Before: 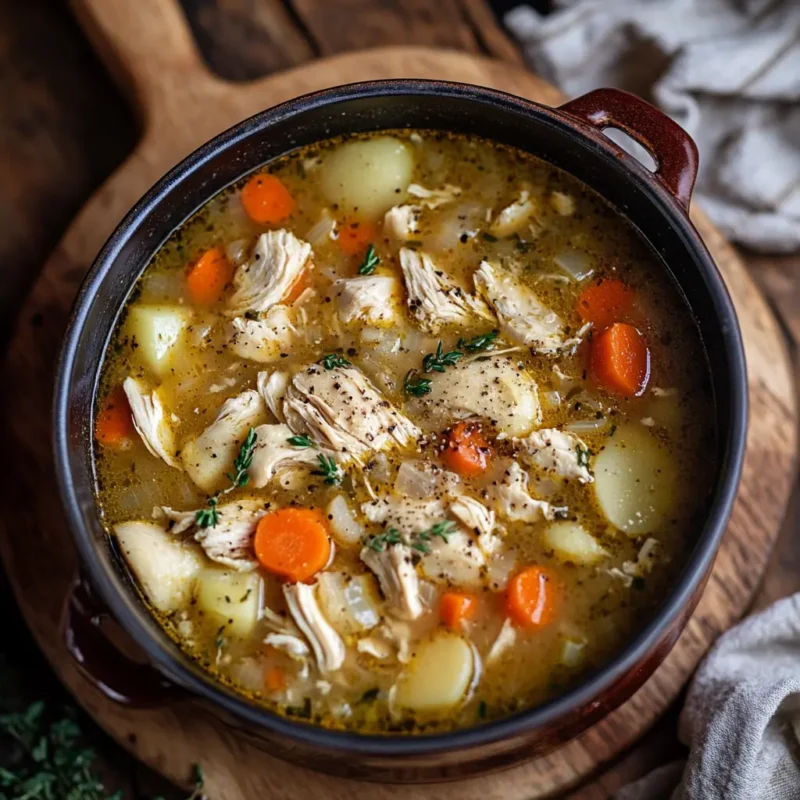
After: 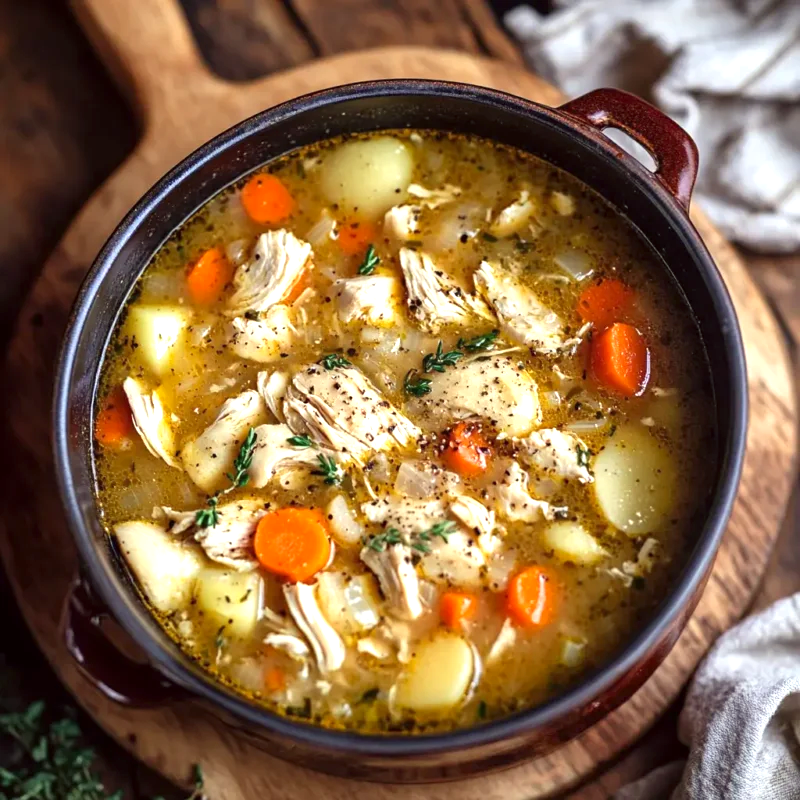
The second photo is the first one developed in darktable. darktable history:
exposure: exposure 0.778 EV, compensate exposure bias true, compensate highlight preservation false
color correction: highlights a* -0.982, highlights b* 4.6, shadows a* 3.64
